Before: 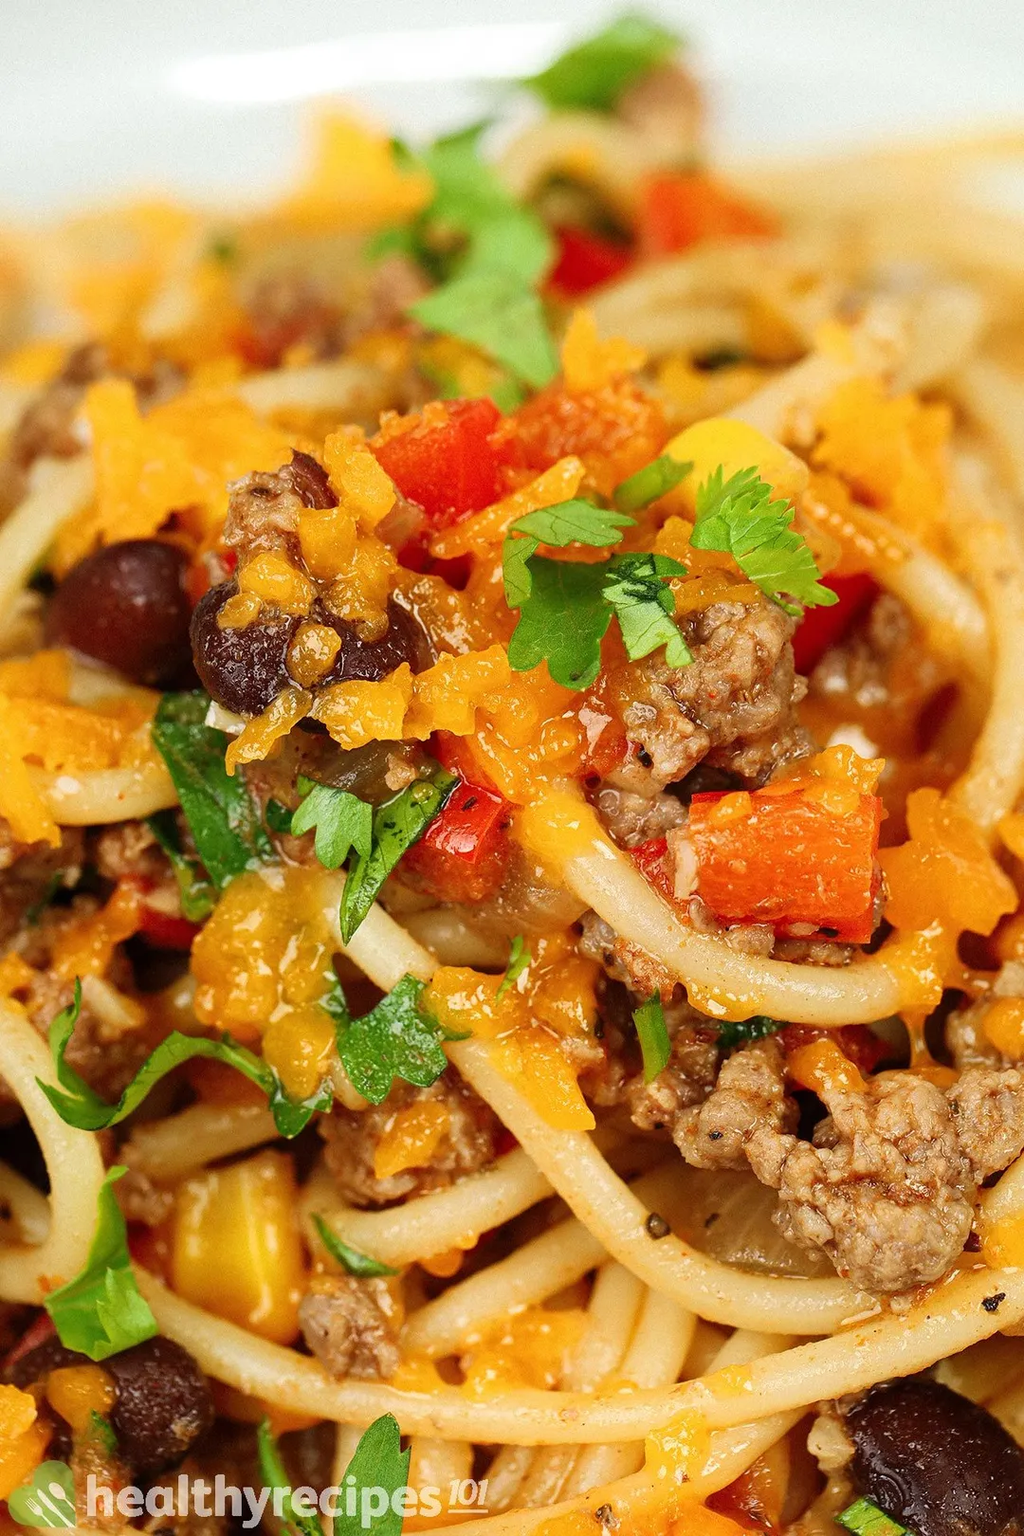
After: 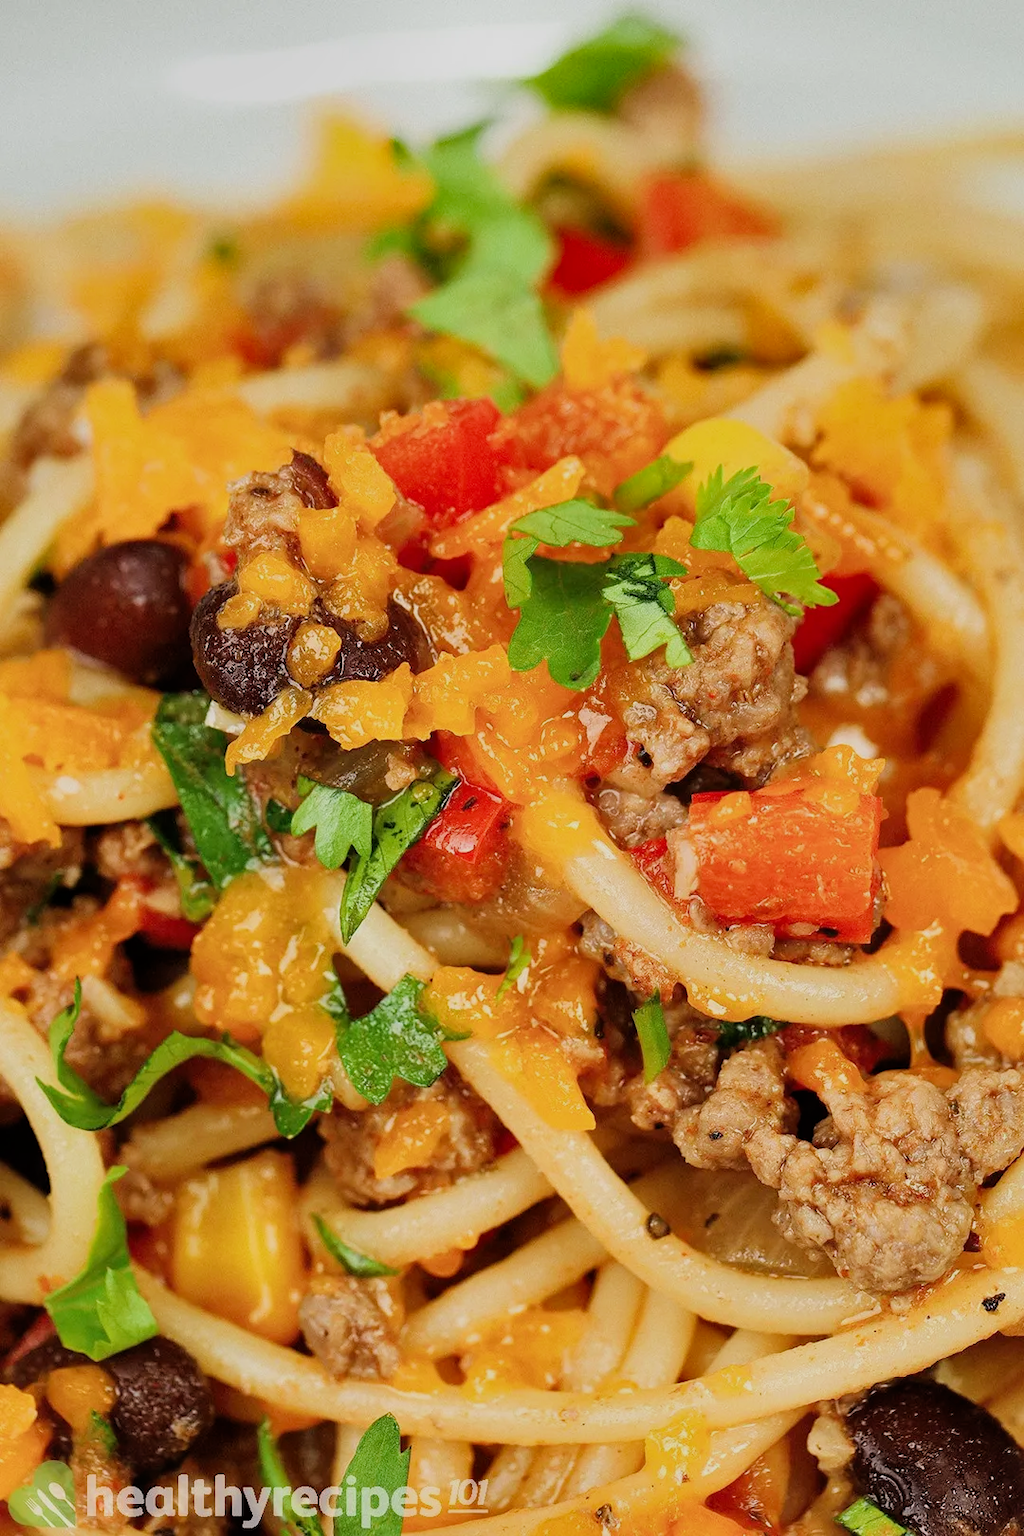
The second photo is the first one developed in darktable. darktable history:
filmic rgb: hardness 4.17
shadows and highlights: soften with gaussian
exposure: exposure 0.15 EV, compensate highlight preservation false
bloom: size 16%, threshold 98%, strength 20%
